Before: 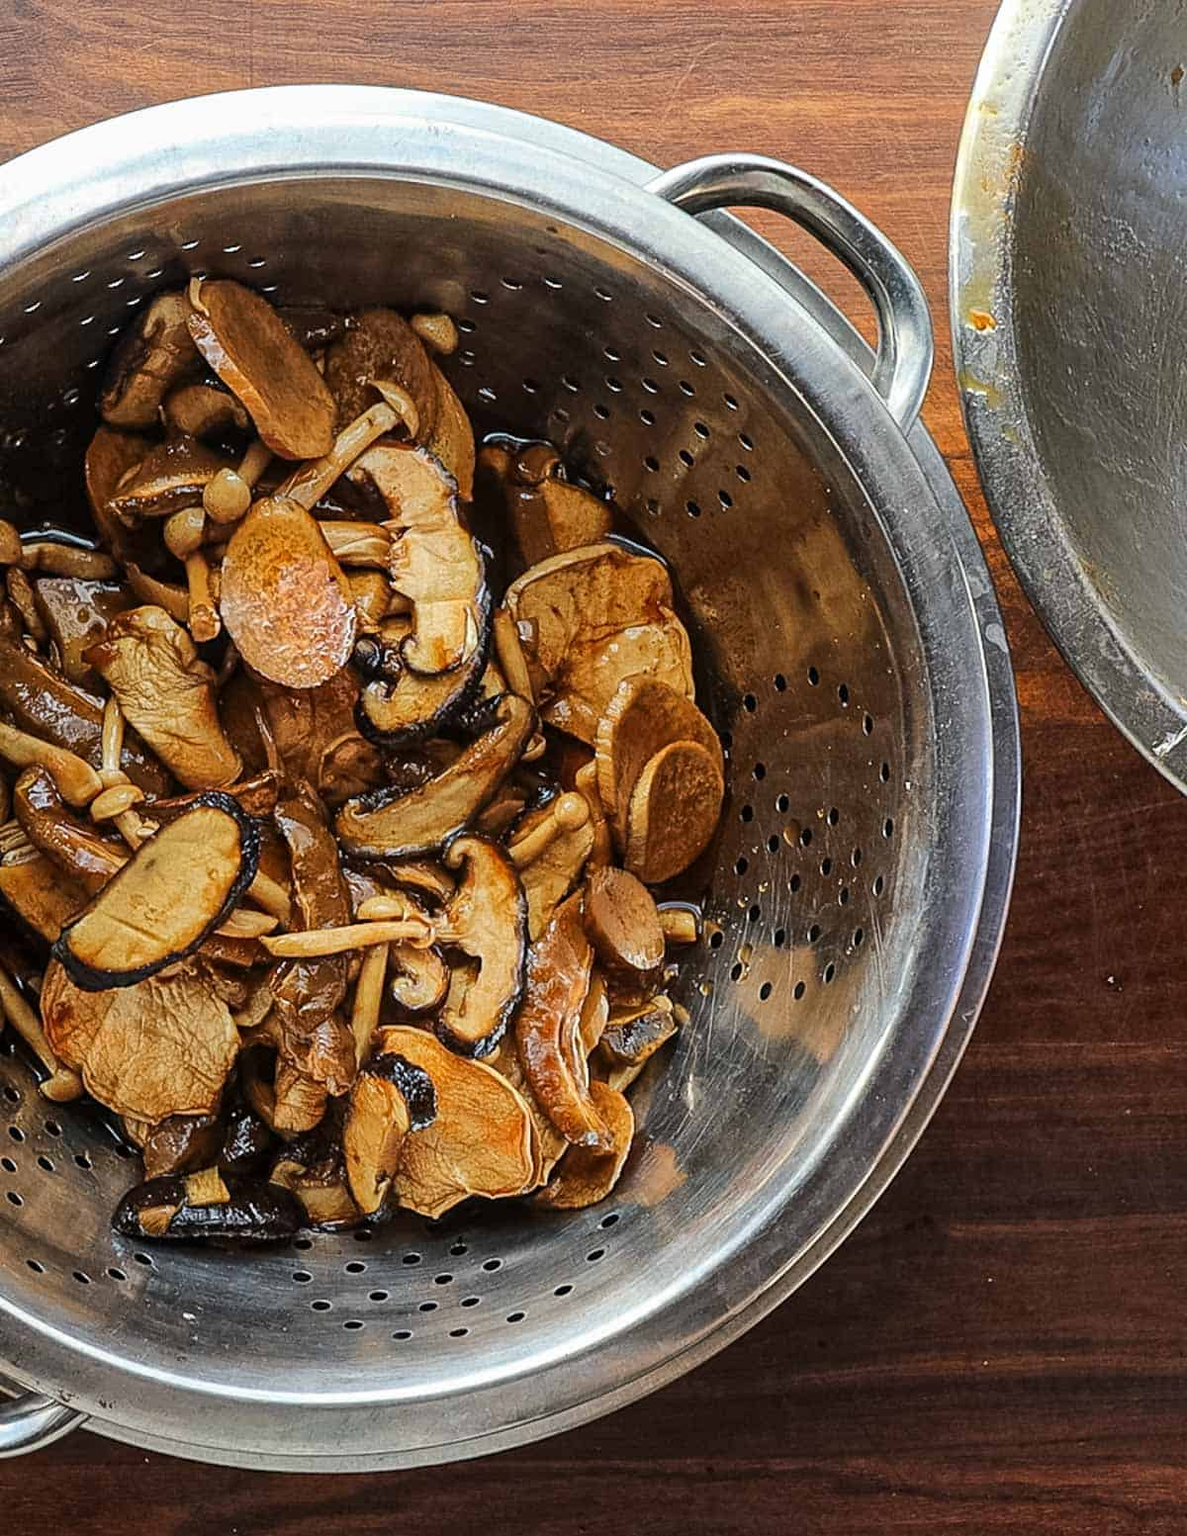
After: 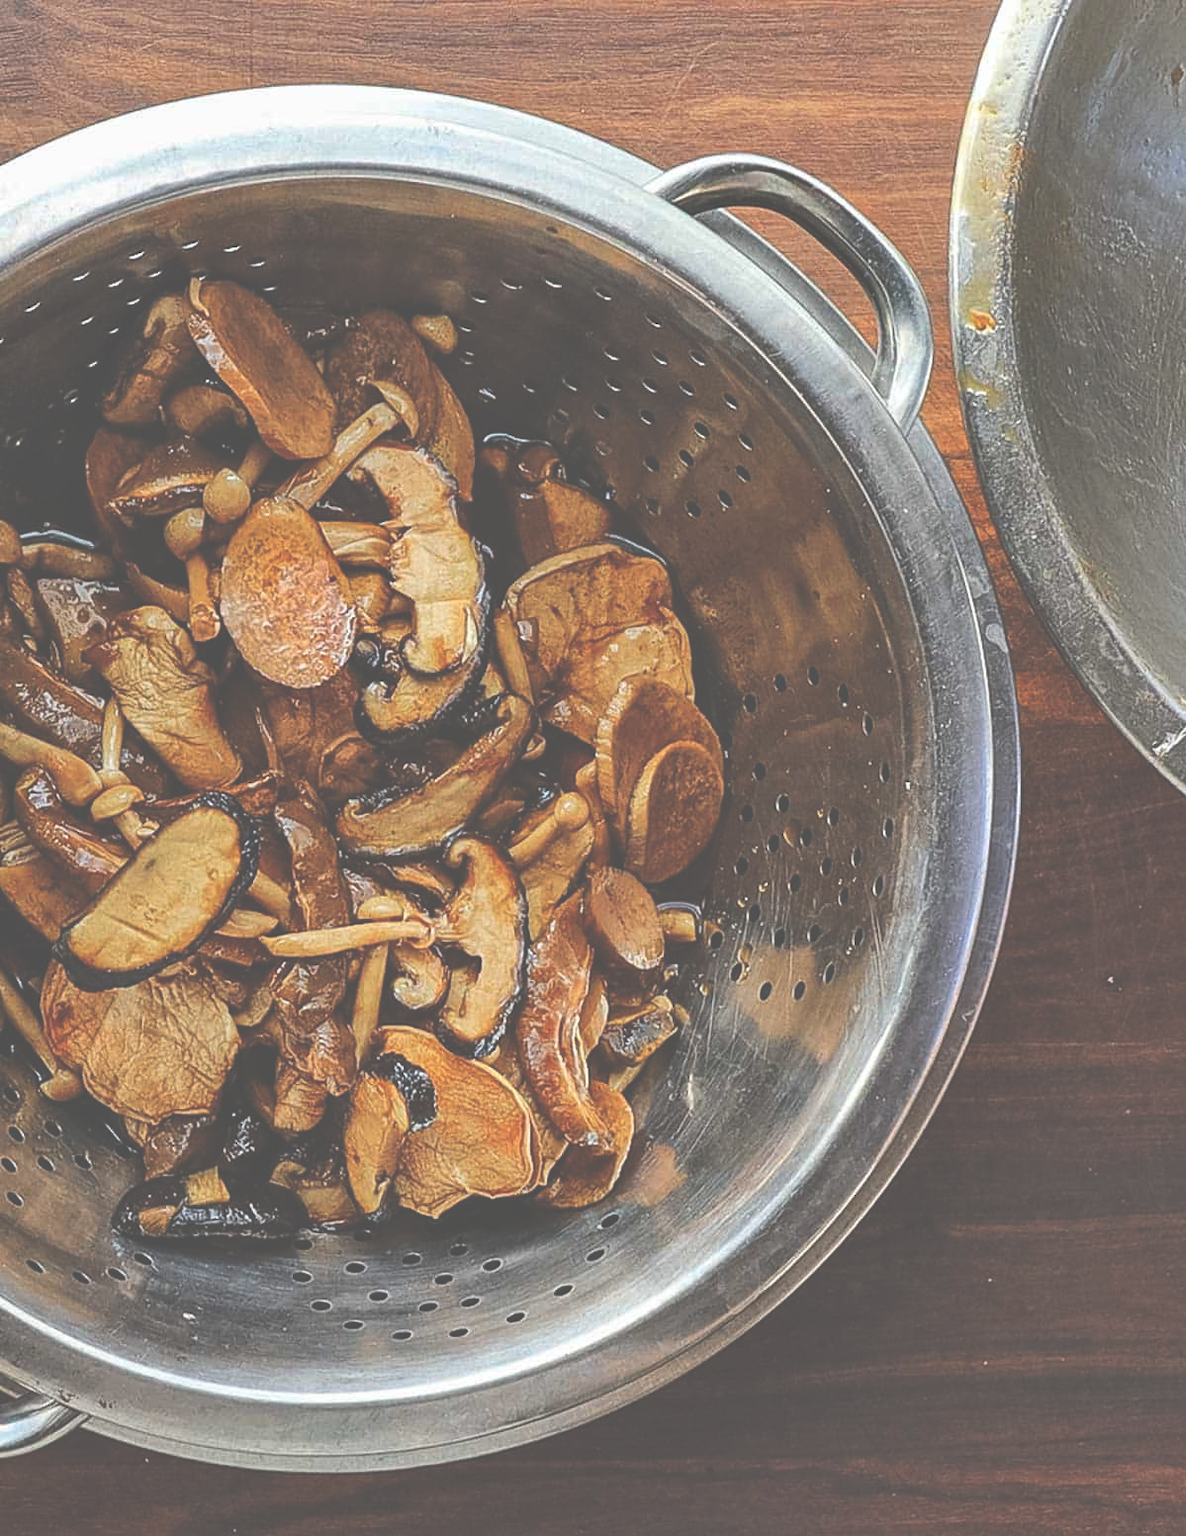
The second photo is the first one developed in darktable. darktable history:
shadows and highlights: soften with gaussian
exposure: black level correction -0.085, compensate exposure bias true, compensate highlight preservation false
